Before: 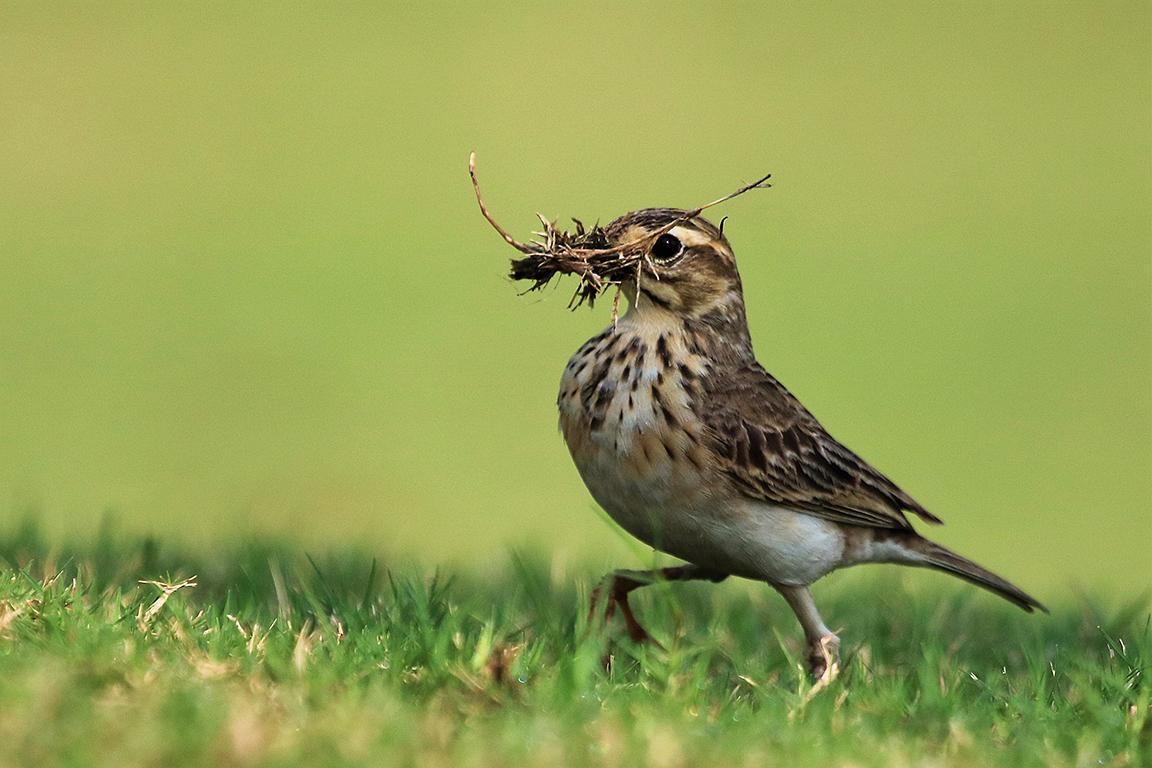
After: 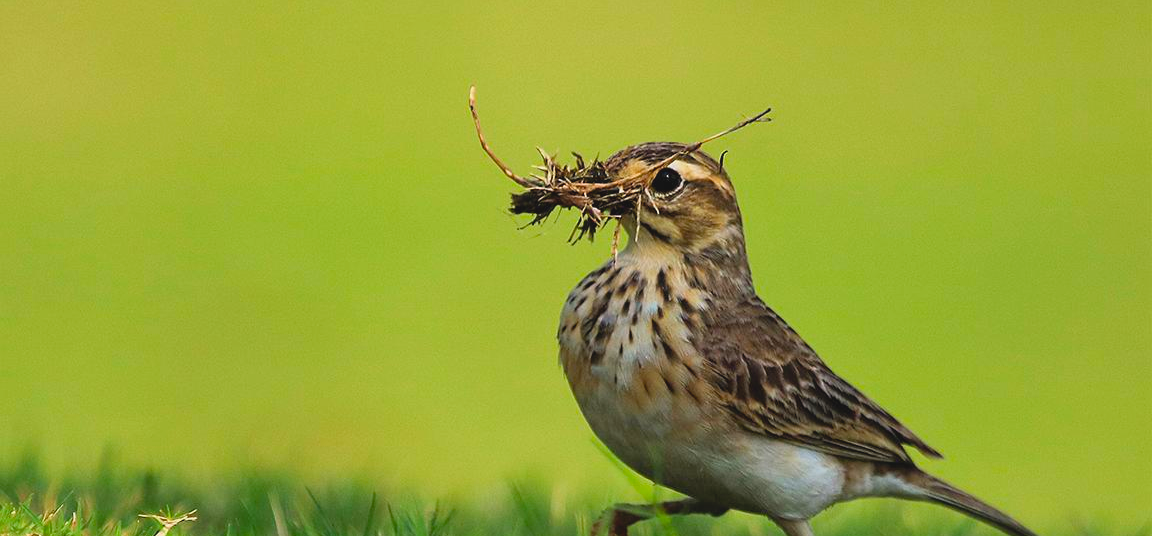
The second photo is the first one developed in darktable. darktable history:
color balance rgb: perceptual saturation grading › global saturation 25.045%
crop and rotate: top 8.692%, bottom 21.409%
contrast brightness saturation: contrast -0.092, brightness 0.045, saturation 0.081
